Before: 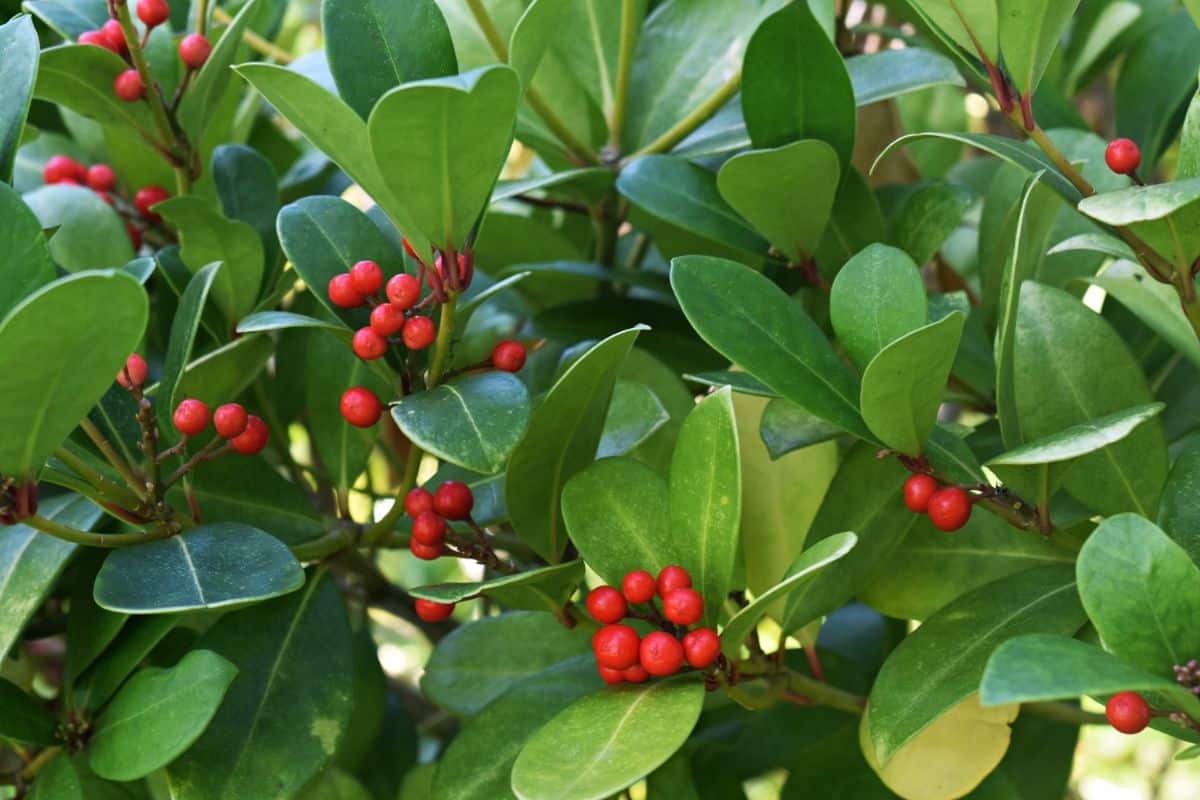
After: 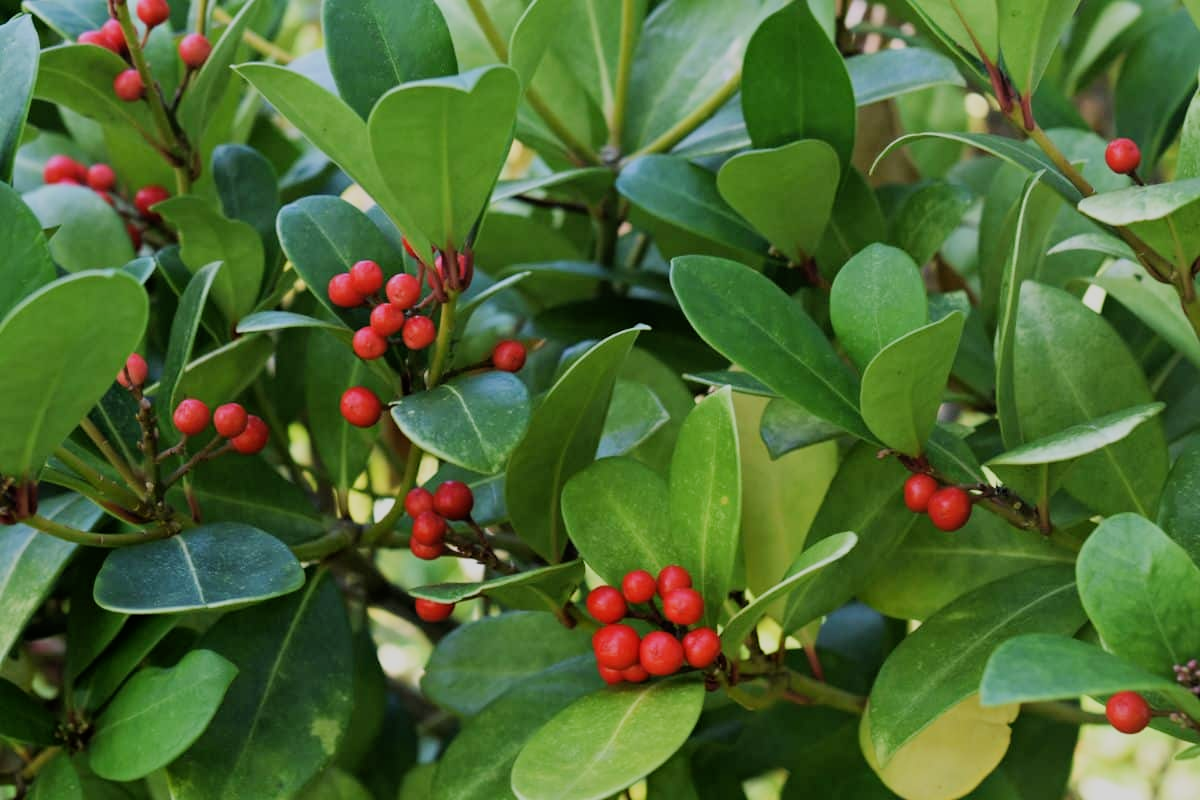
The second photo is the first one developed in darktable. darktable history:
filmic rgb: black relative exposure -7.65 EV, white relative exposure 4.56 EV, threshold 3 EV, hardness 3.61, enable highlight reconstruction true
